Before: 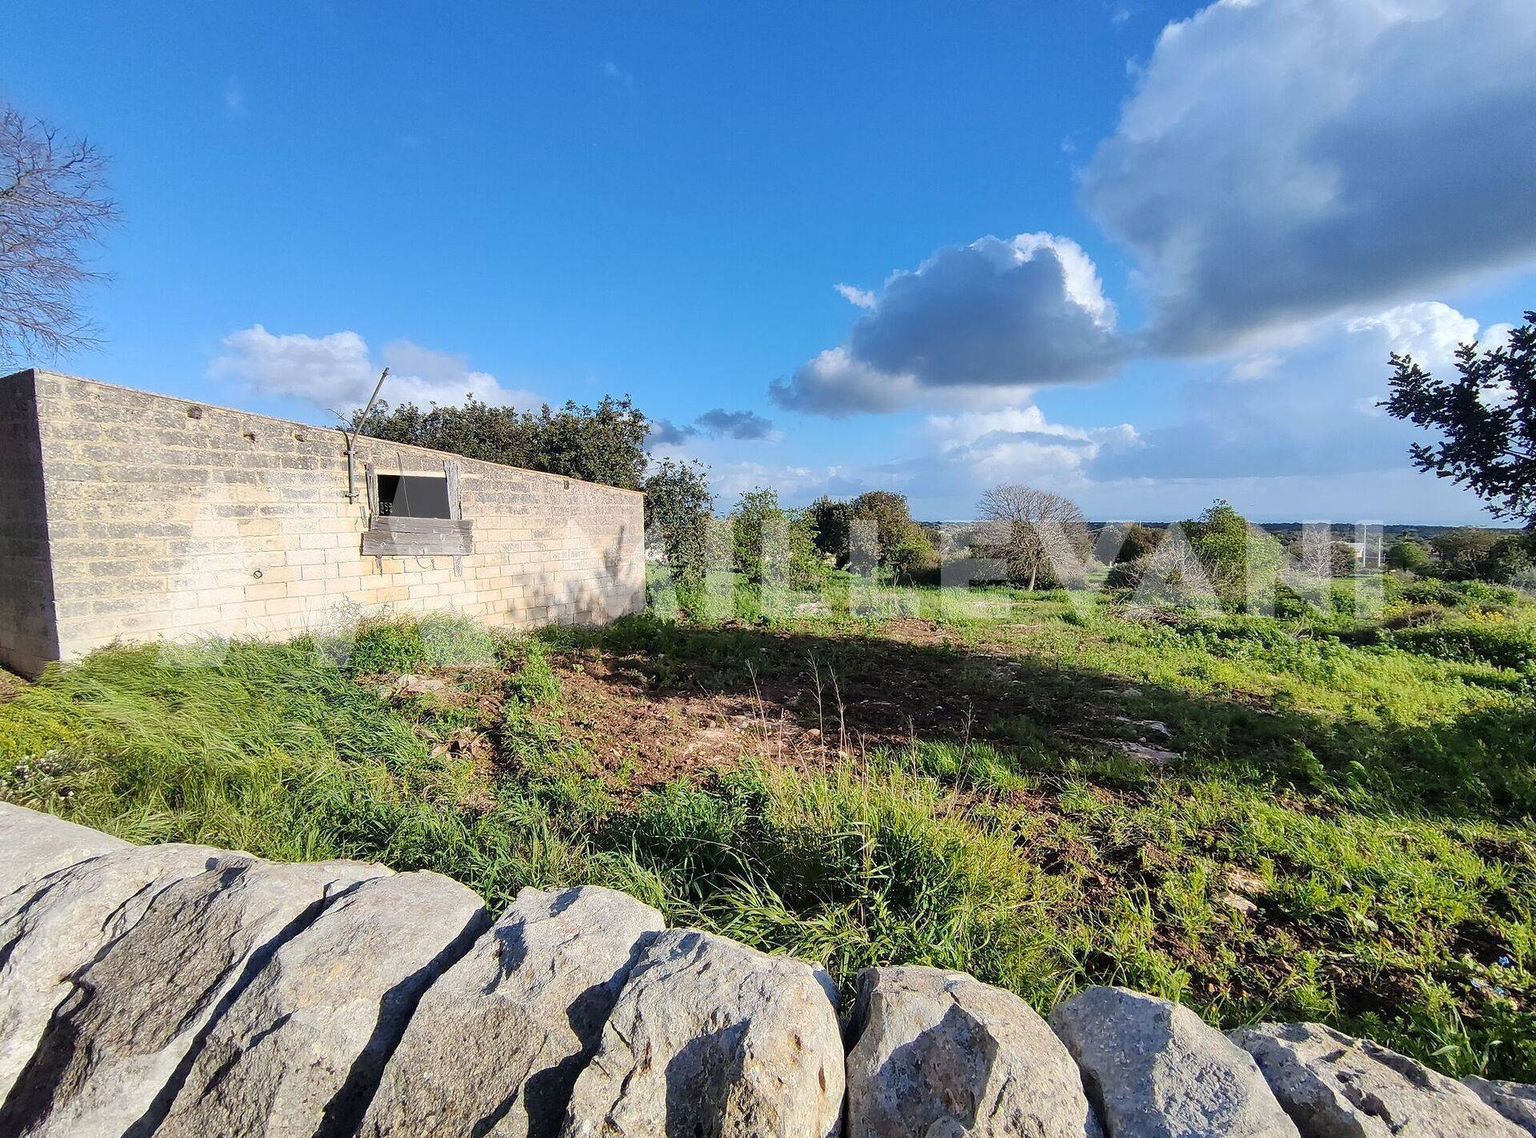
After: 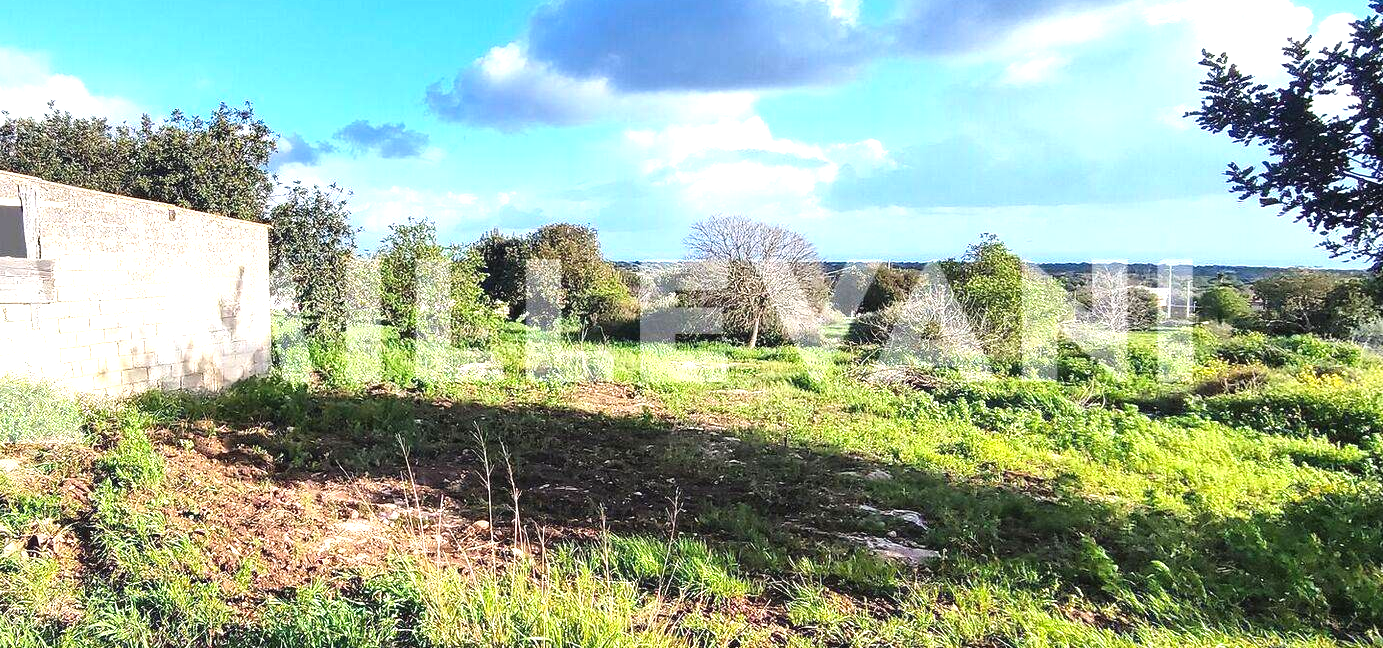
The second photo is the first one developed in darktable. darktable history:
color correction: highlights b* 0.032, saturation 1.08
exposure: black level correction -0.001, exposure 1.109 EV, compensate highlight preservation false
crop and rotate: left 27.923%, top 27.509%, bottom 26.949%
